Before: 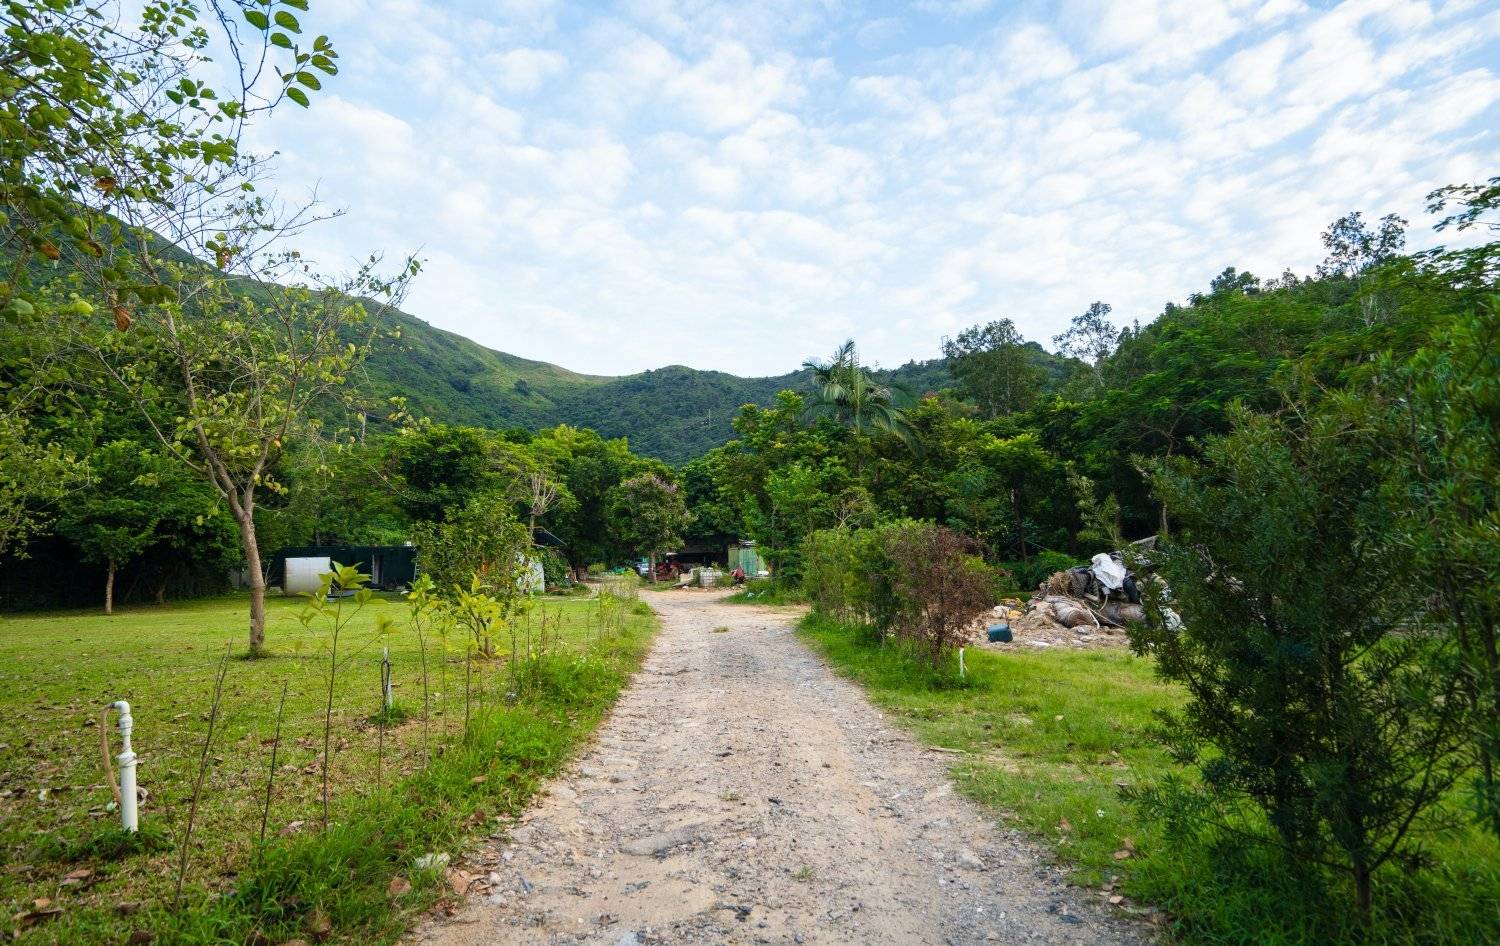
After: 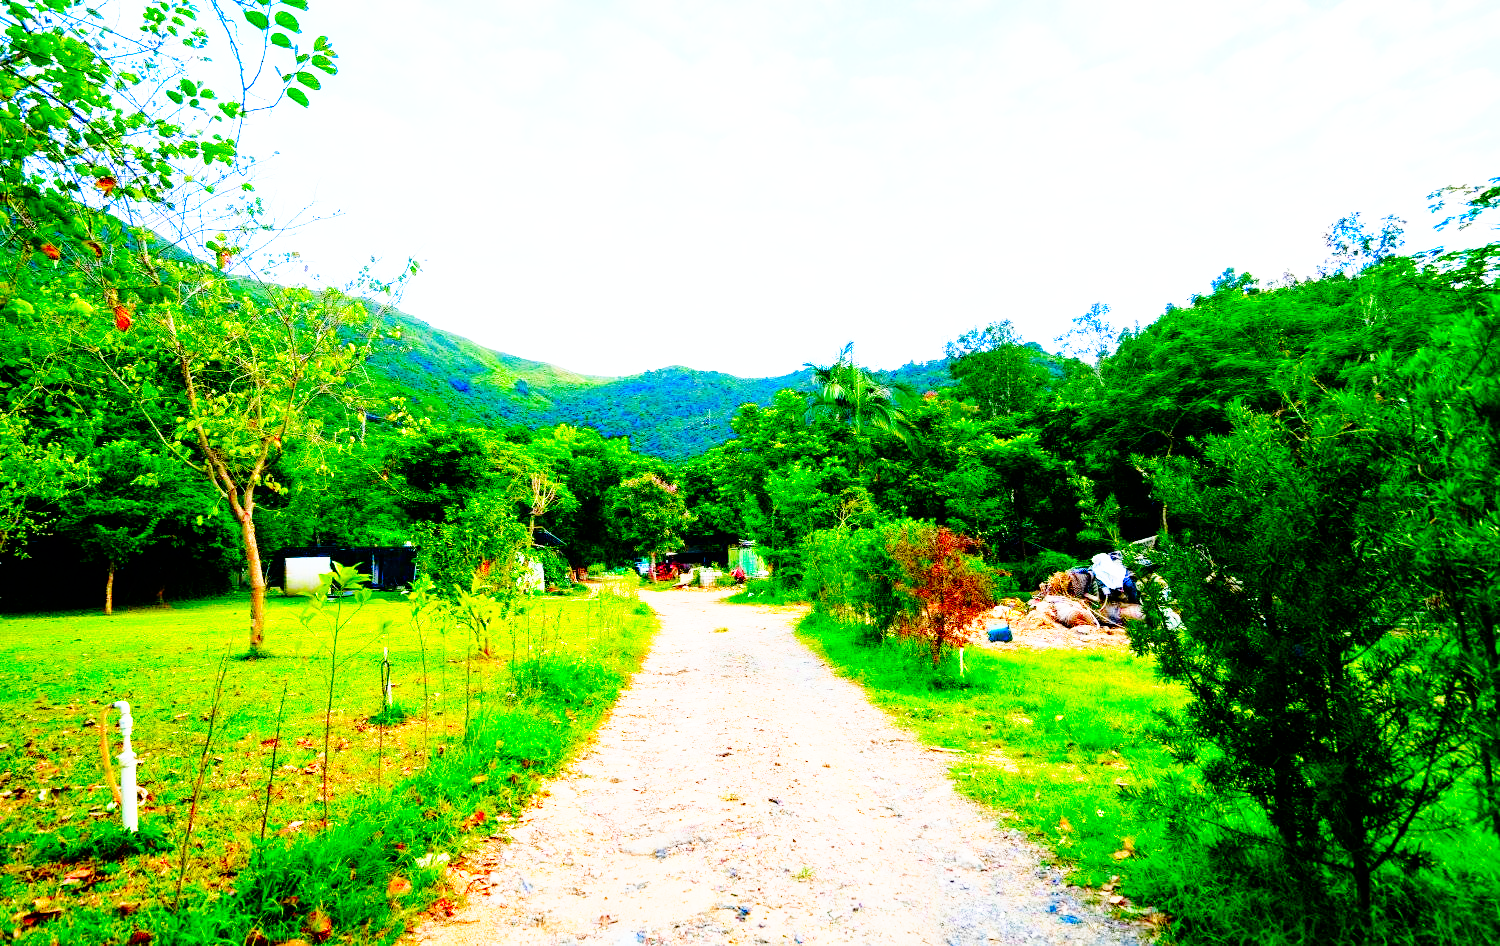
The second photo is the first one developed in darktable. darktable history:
color correction: saturation 3
base curve: curves: ch0 [(0, 0) (0.012, 0.01) (0.073, 0.168) (0.31, 0.711) (0.645, 0.957) (1, 1)], preserve colors none
tone curve: curves: ch0 [(0, 0) (0.003, 0) (0.011, 0.001) (0.025, 0.003) (0.044, 0.005) (0.069, 0.011) (0.1, 0.021) (0.136, 0.035) (0.177, 0.079) (0.224, 0.134) (0.277, 0.219) (0.335, 0.315) (0.399, 0.42) (0.468, 0.529) (0.543, 0.636) (0.623, 0.727) (0.709, 0.805) (0.801, 0.88) (0.898, 0.957) (1, 1)], preserve colors none
